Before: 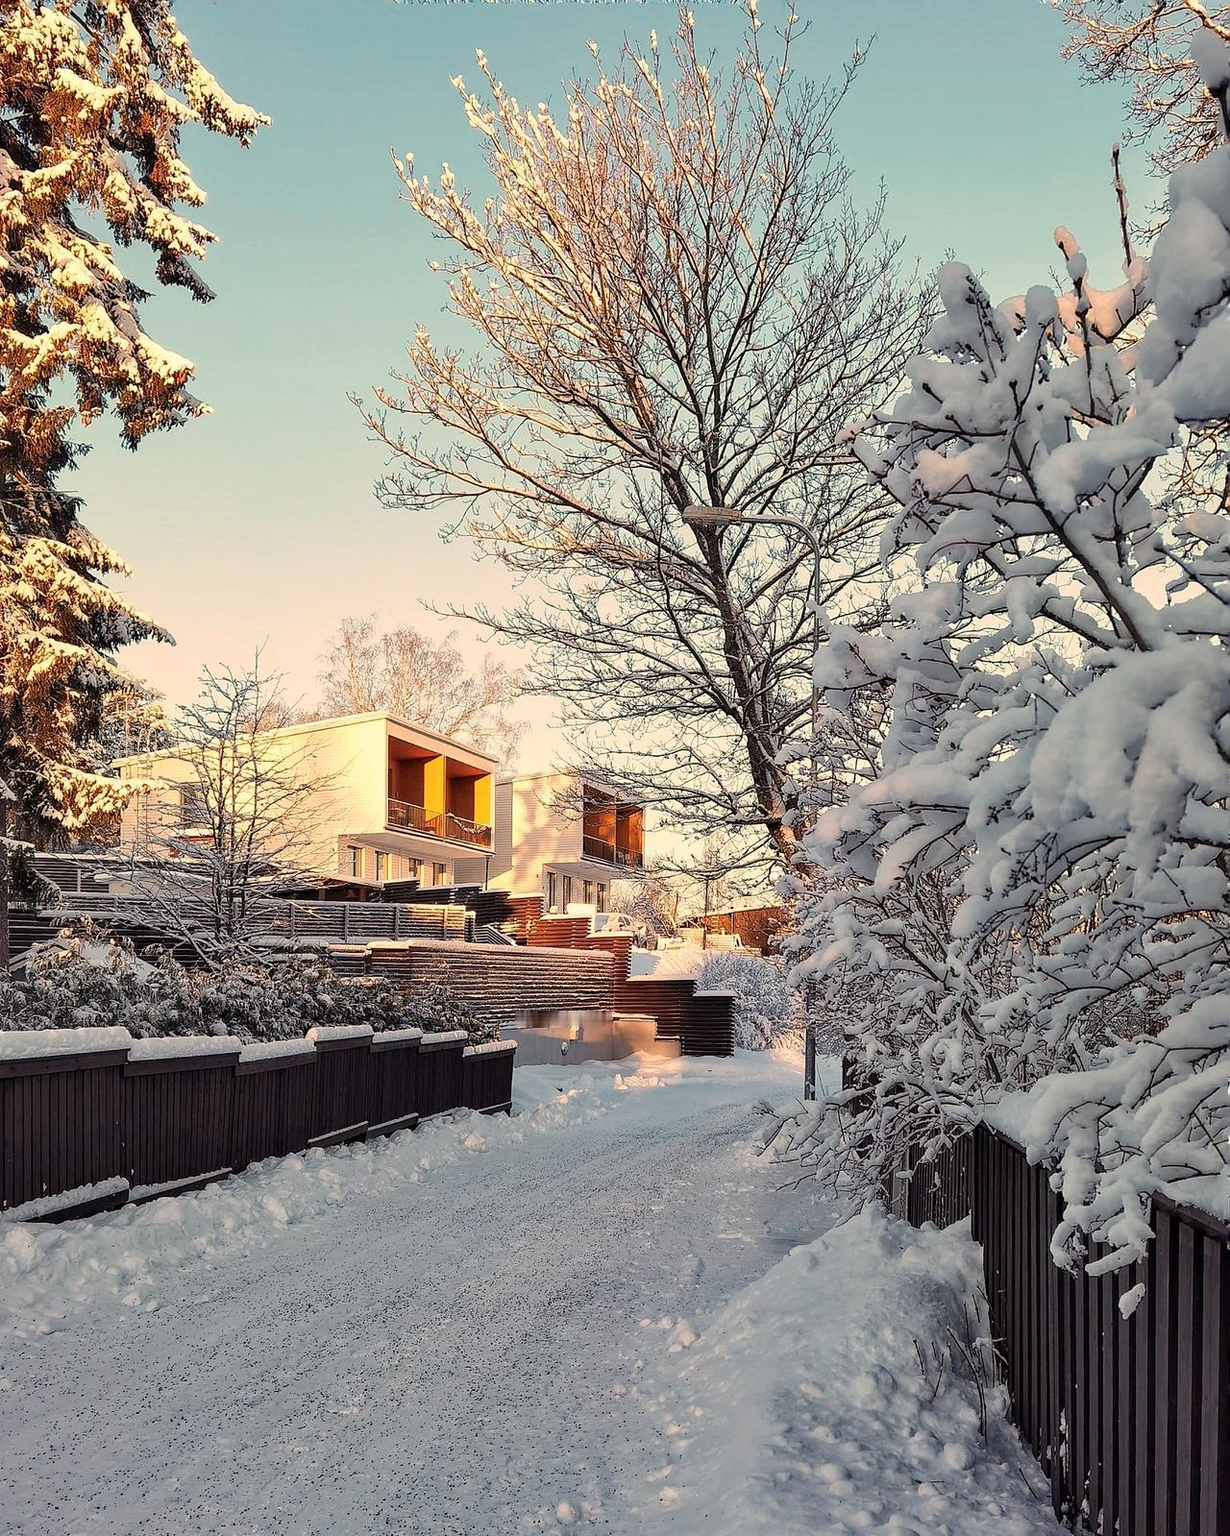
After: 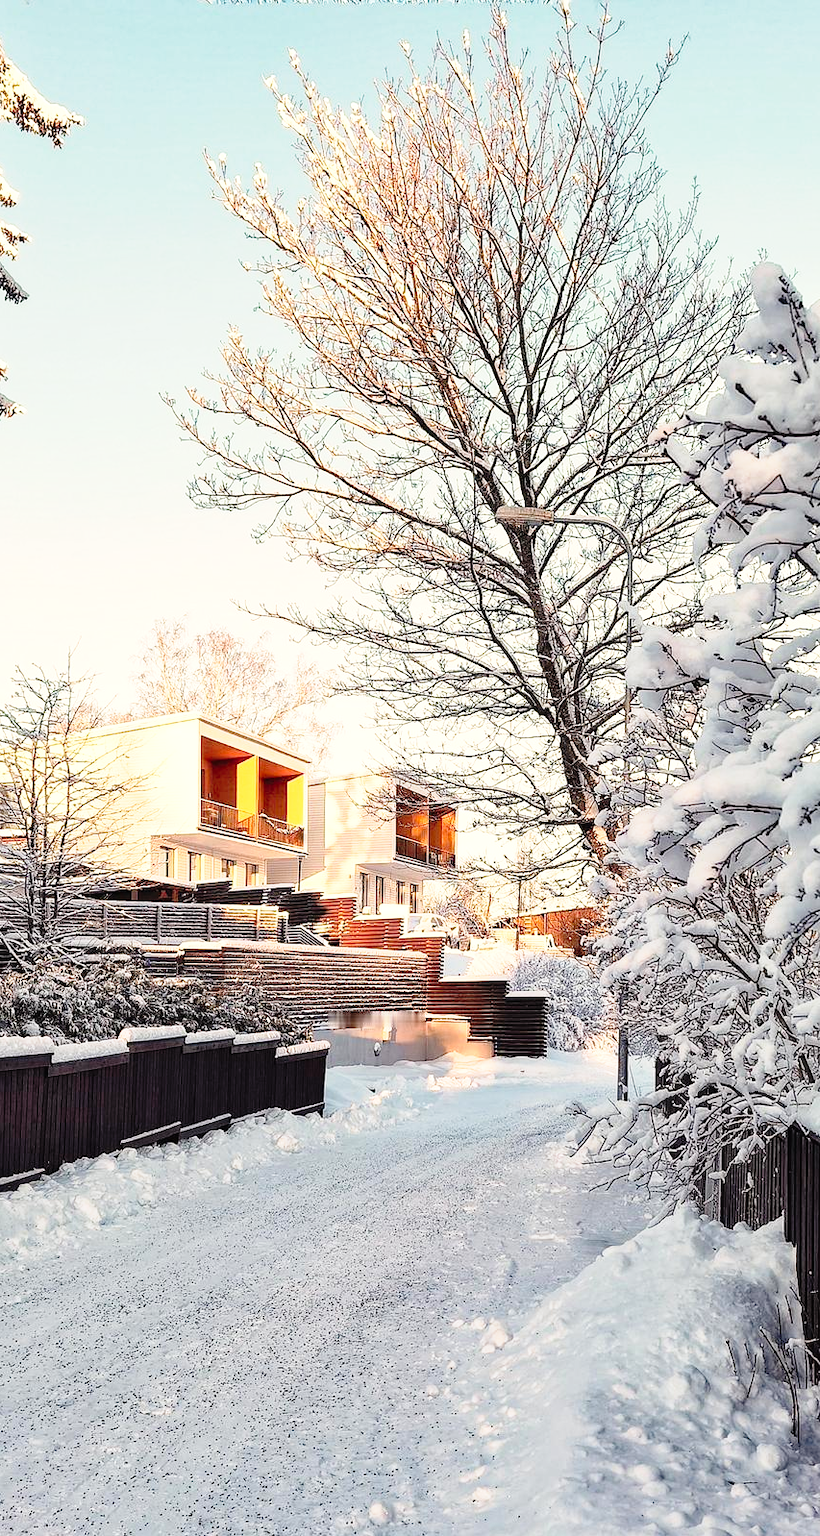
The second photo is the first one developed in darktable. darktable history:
exposure: exposure 0.603 EV, compensate highlight preservation false
tone curve: curves: ch0 [(0, 0.013) (0.129, 0.1) (0.327, 0.382) (0.489, 0.573) (0.66, 0.748) (0.858, 0.926) (1, 0.977)]; ch1 [(0, 0) (0.353, 0.344) (0.45, 0.46) (0.498, 0.495) (0.521, 0.506) (0.563, 0.559) (0.592, 0.585) (0.657, 0.655) (1, 1)]; ch2 [(0, 0) (0.333, 0.346) (0.375, 0.375) (0.427, 0.44) (0.5, 0.501) (0.505, 0.499) (0.528, 0.533) (0.579, 0.61) (0.612, 0.644) (0.66, 0.715) (1, 1)], preserve colors none
crop and rotate: left 15.27%, right 17.951%
